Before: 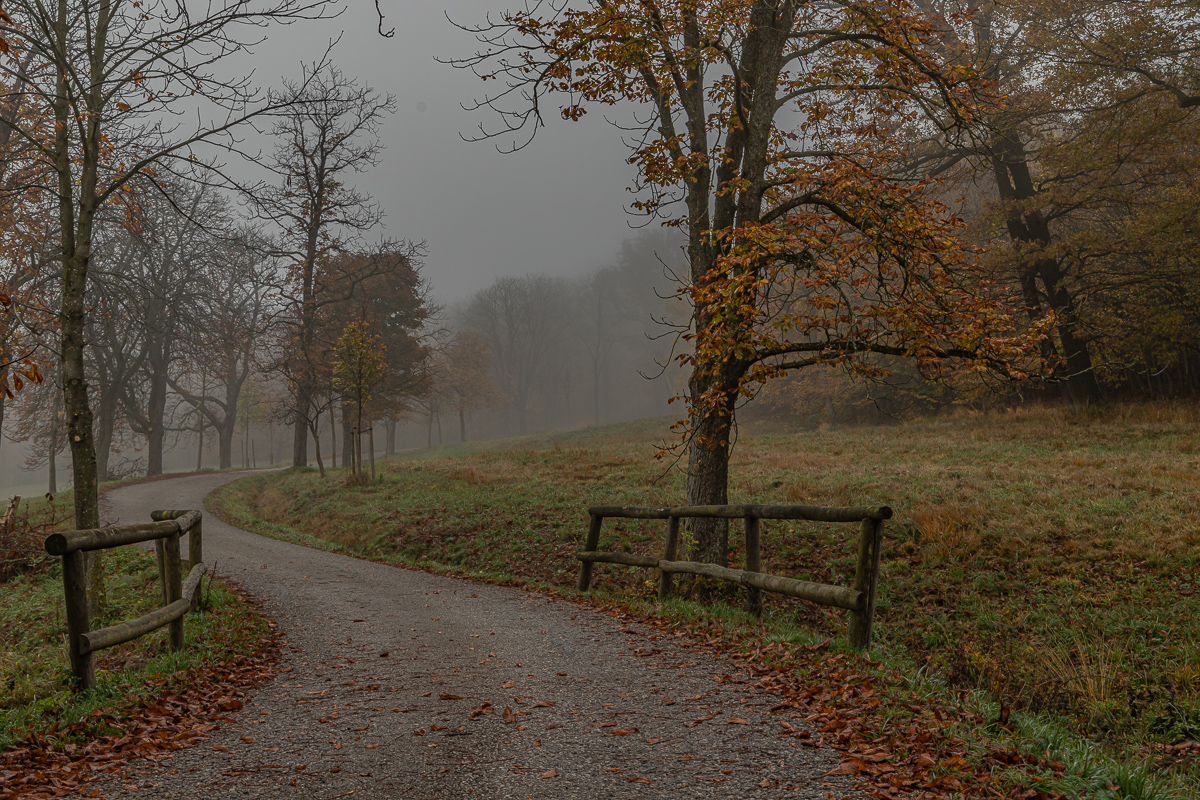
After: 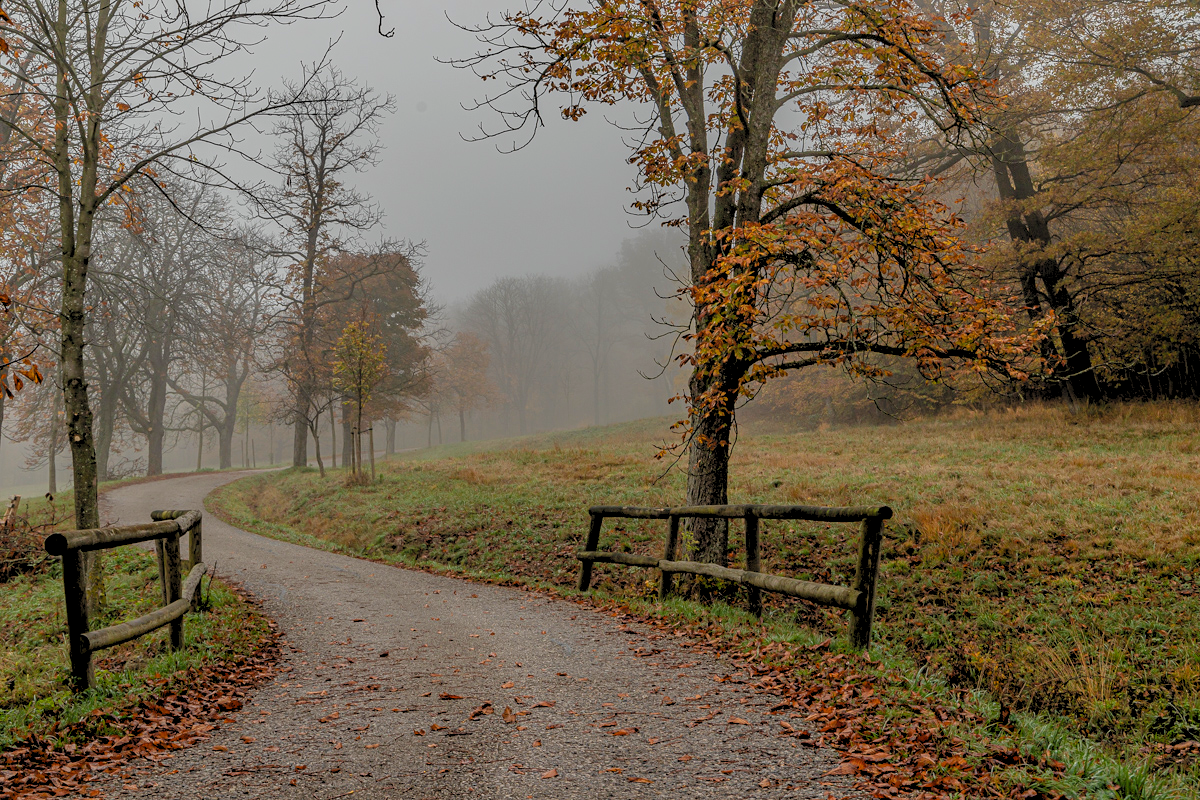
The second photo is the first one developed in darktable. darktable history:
levels: levels [0.093, 0.434, 0.988]
